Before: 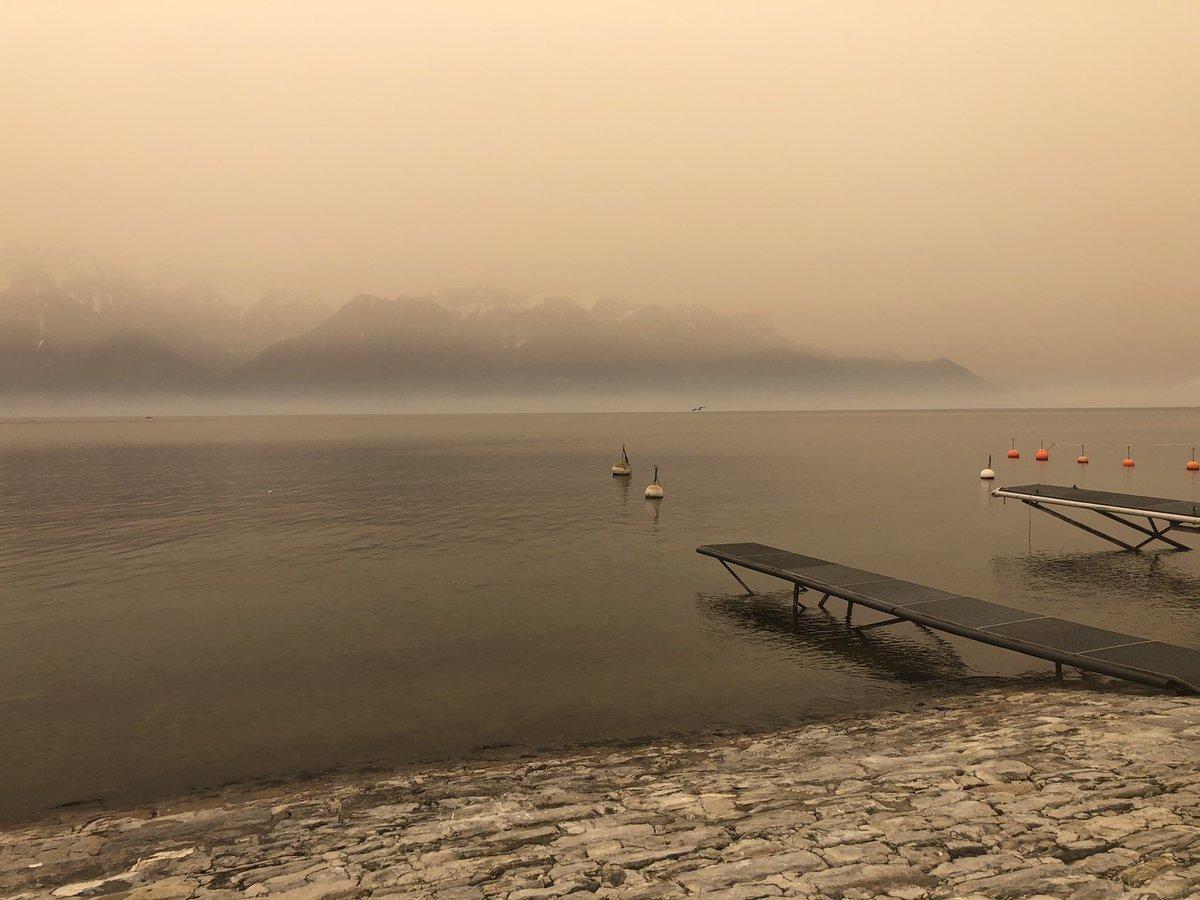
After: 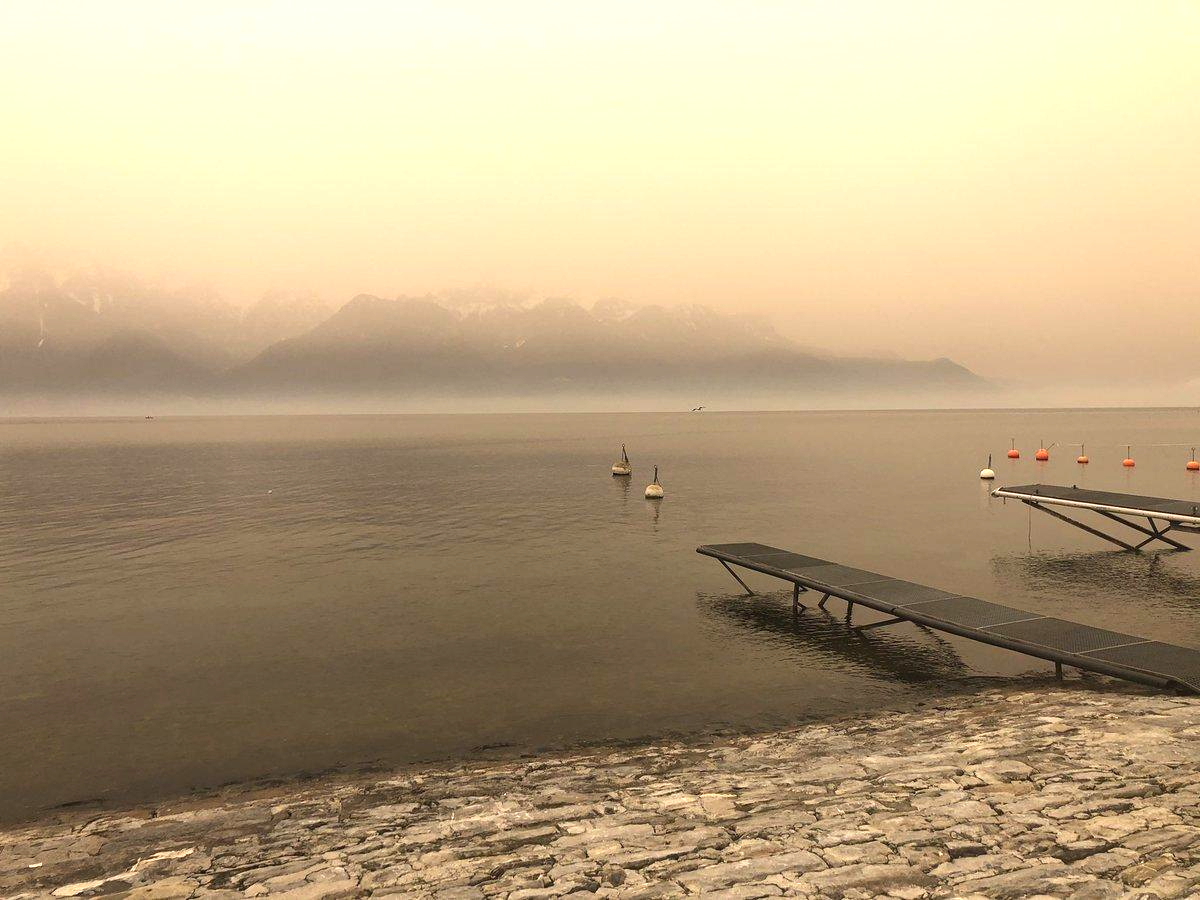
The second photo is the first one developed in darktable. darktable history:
tone equalizer: -8 EV -0.724 EV, -7 EV -0.678 EV, -6 EV -0.592 EV, -5 EV -0.361 EV, -3 EV 0.372 EV, -2 EV 0.6 EV, -1 EV 0.685 EV, +0 EV 0.779 EV, smoothing diameter 24.96%, edges refinement/feathering 11.76, preserve details guided filter
